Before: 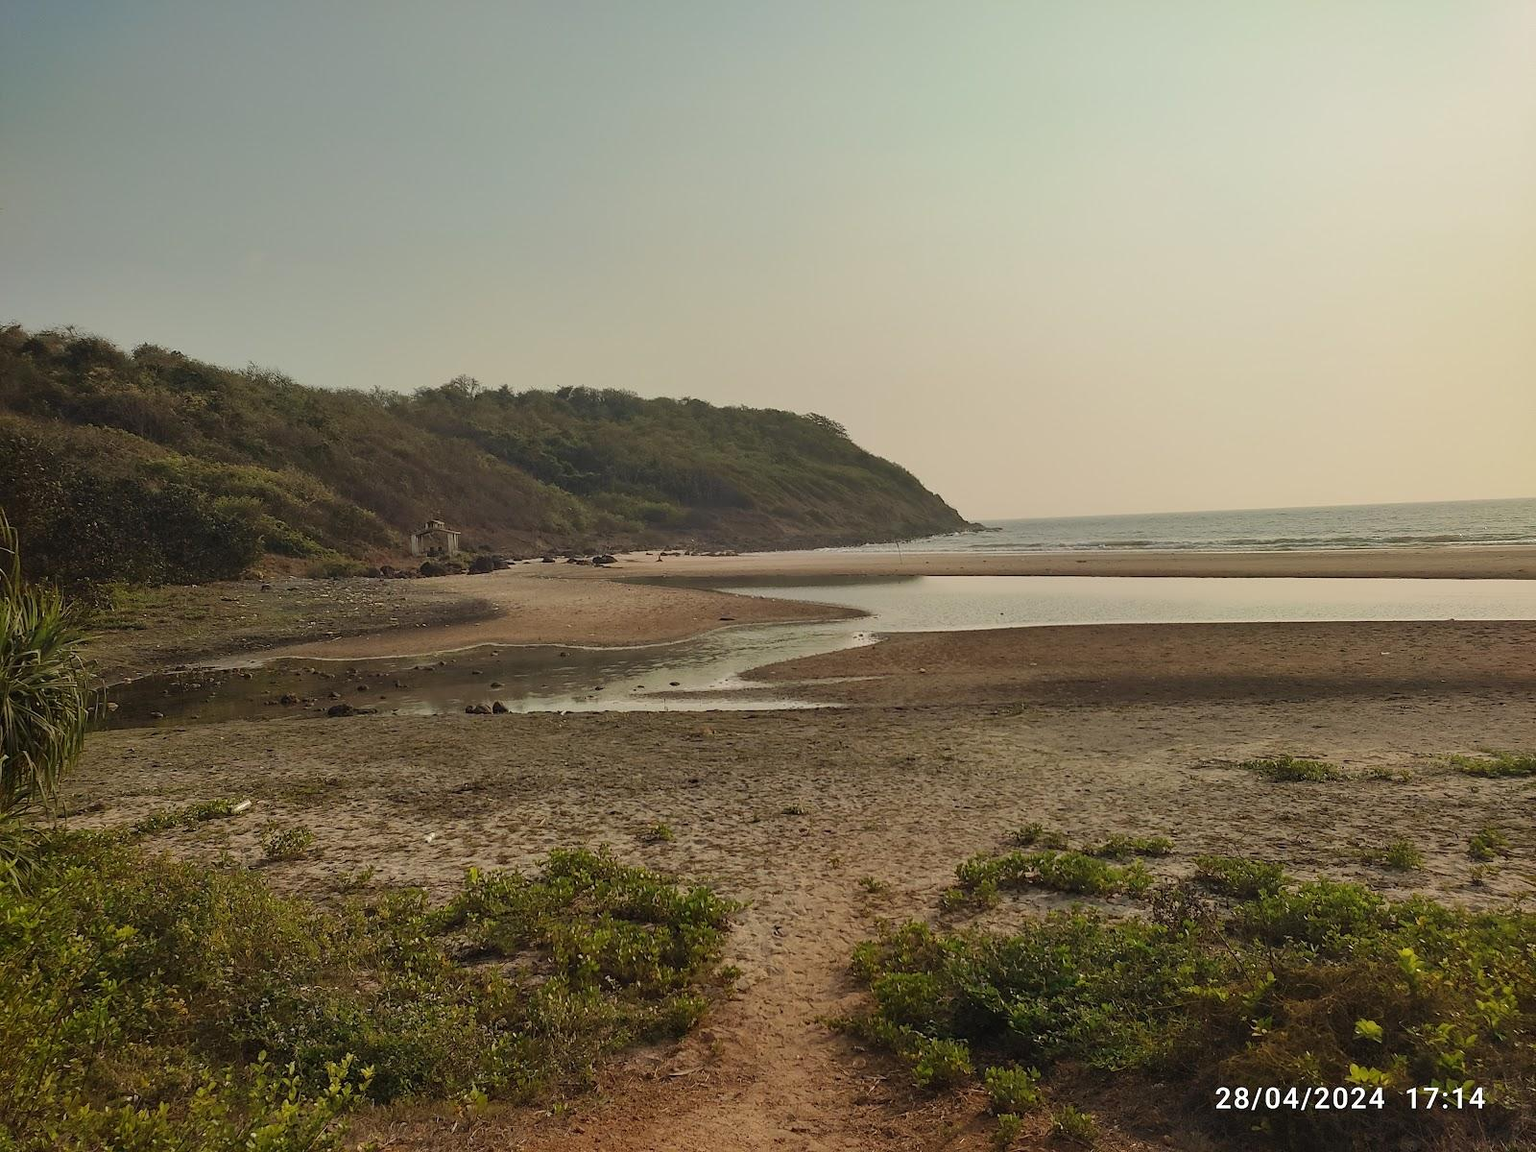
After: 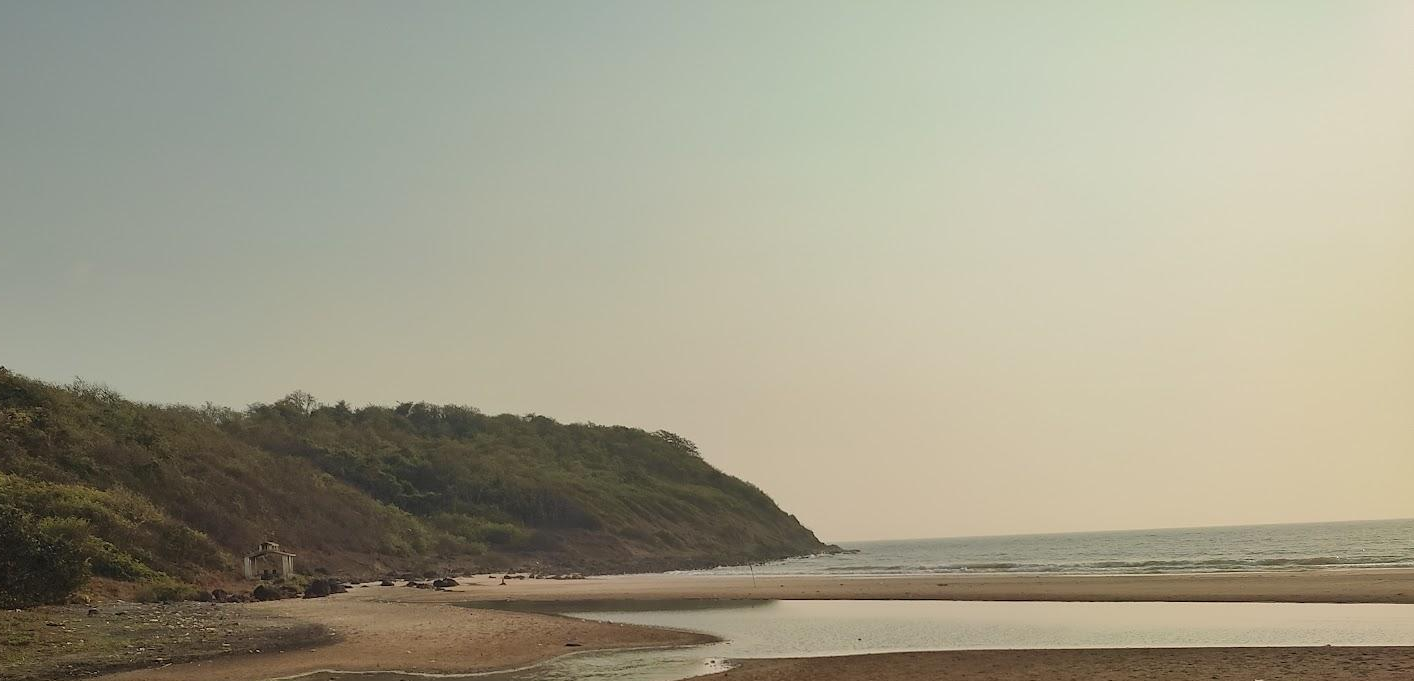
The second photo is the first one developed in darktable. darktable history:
crop and rotate: left 11.578%, bottom 43.217%
